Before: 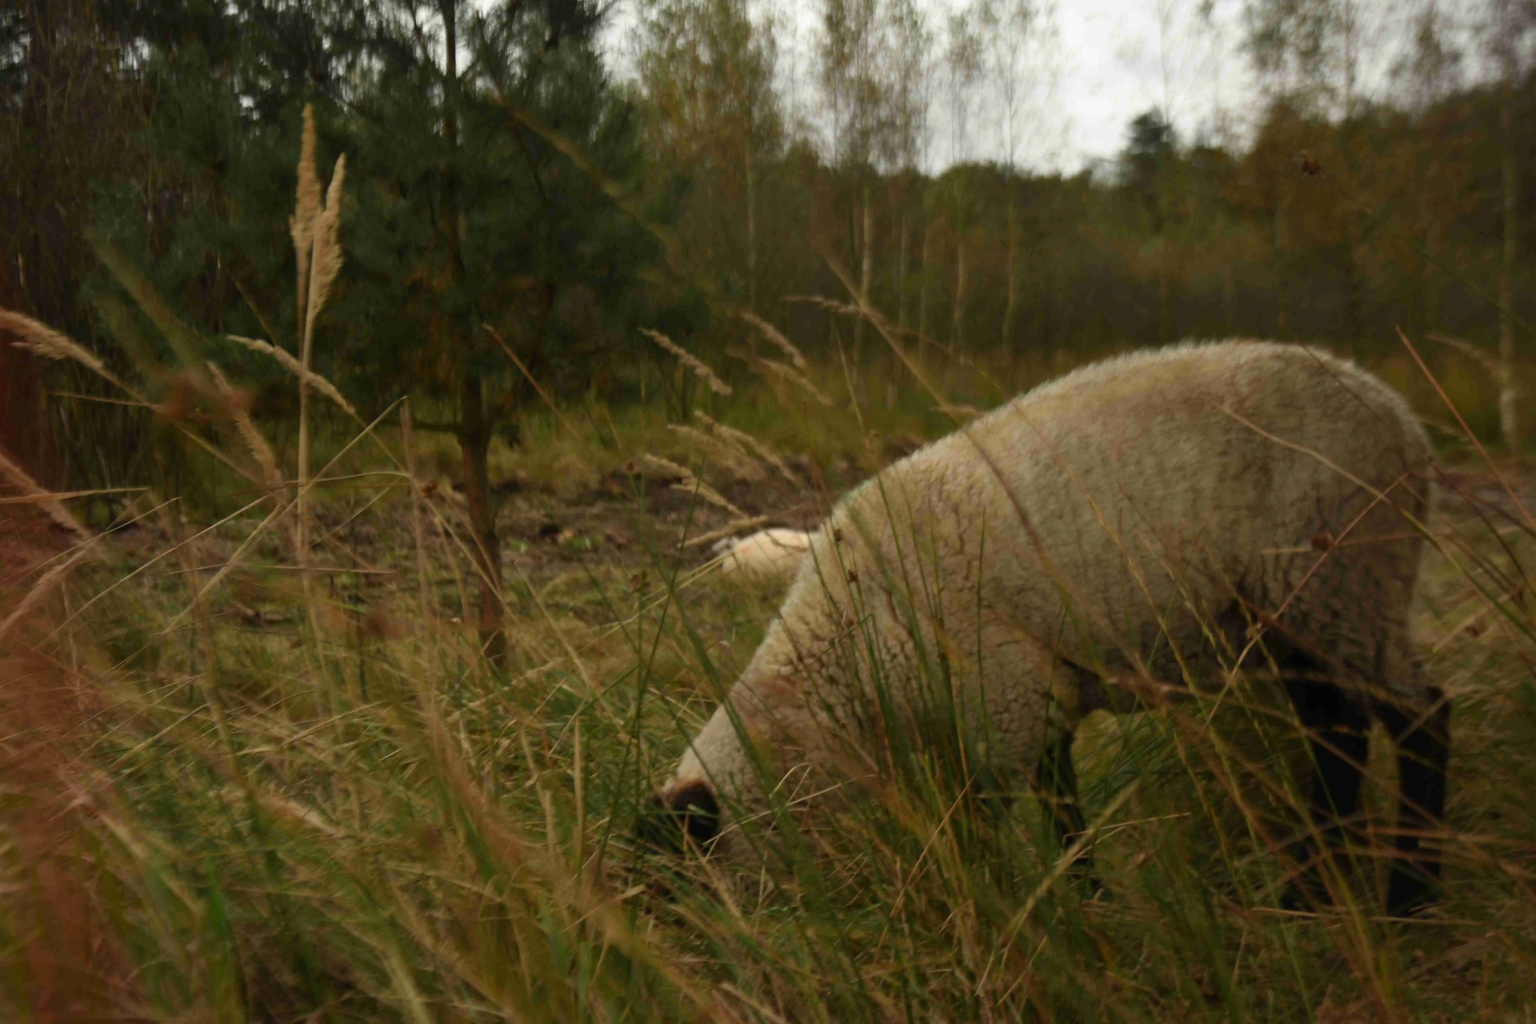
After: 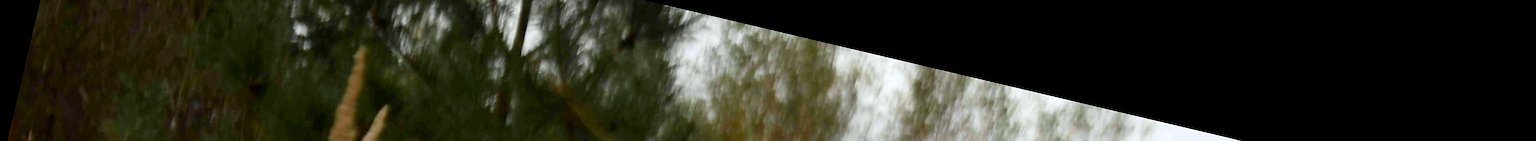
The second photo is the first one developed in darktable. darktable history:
sharpen: on, module defaults
tone equalizer: on, module defaults
exposure: black level correction 0.005, exposure 0.014 EV, compensate highlight preservation false
white balance: red 0.983, blue 1.036
rotate and perspective: rotation 13.27°, automatic cropping off
crop and rotate: left 9.644%, top 9.491%, right 6.021%, bottom 80.509%
